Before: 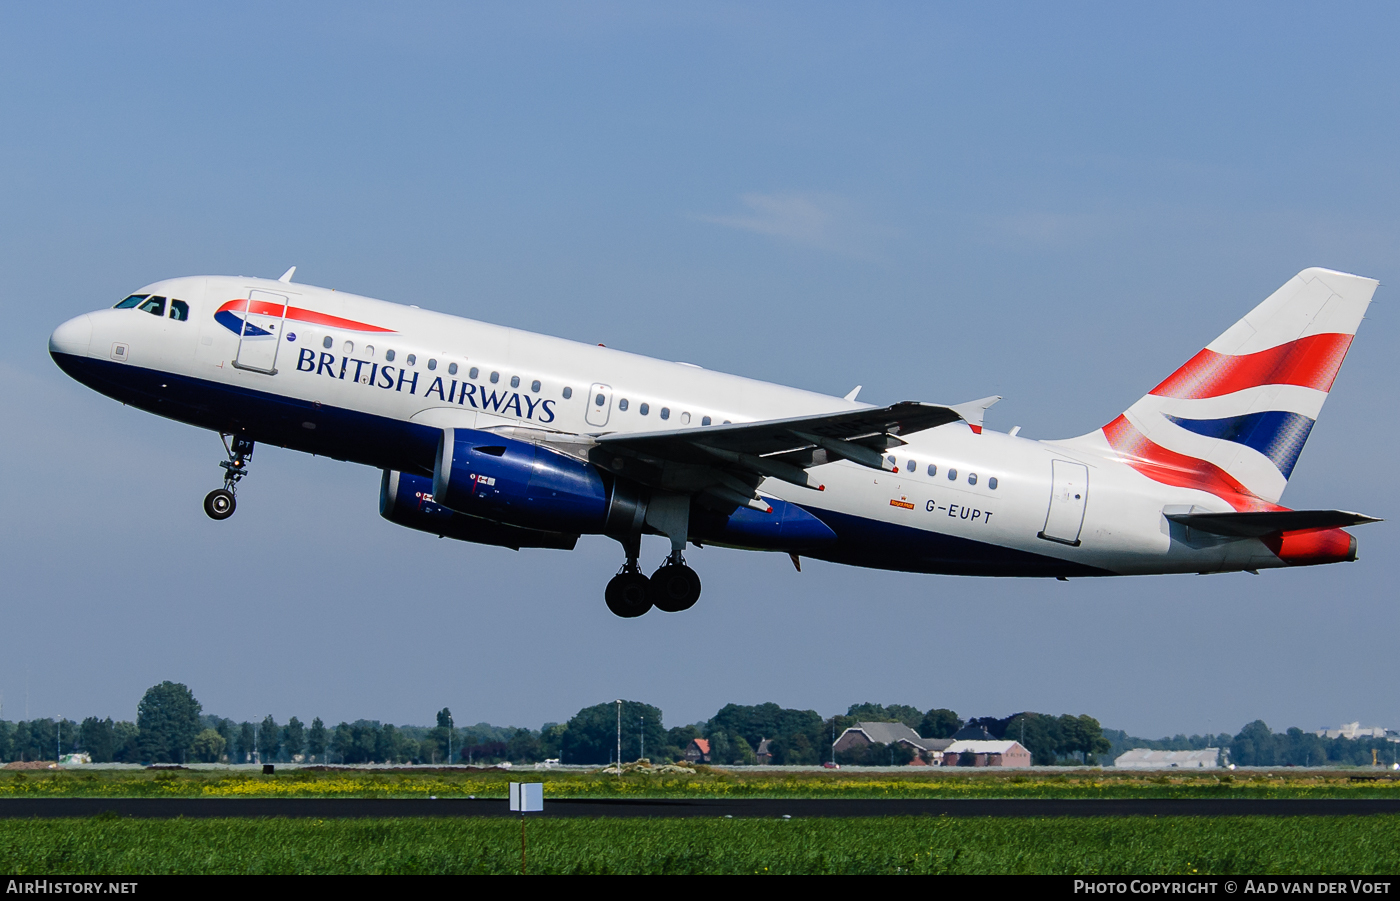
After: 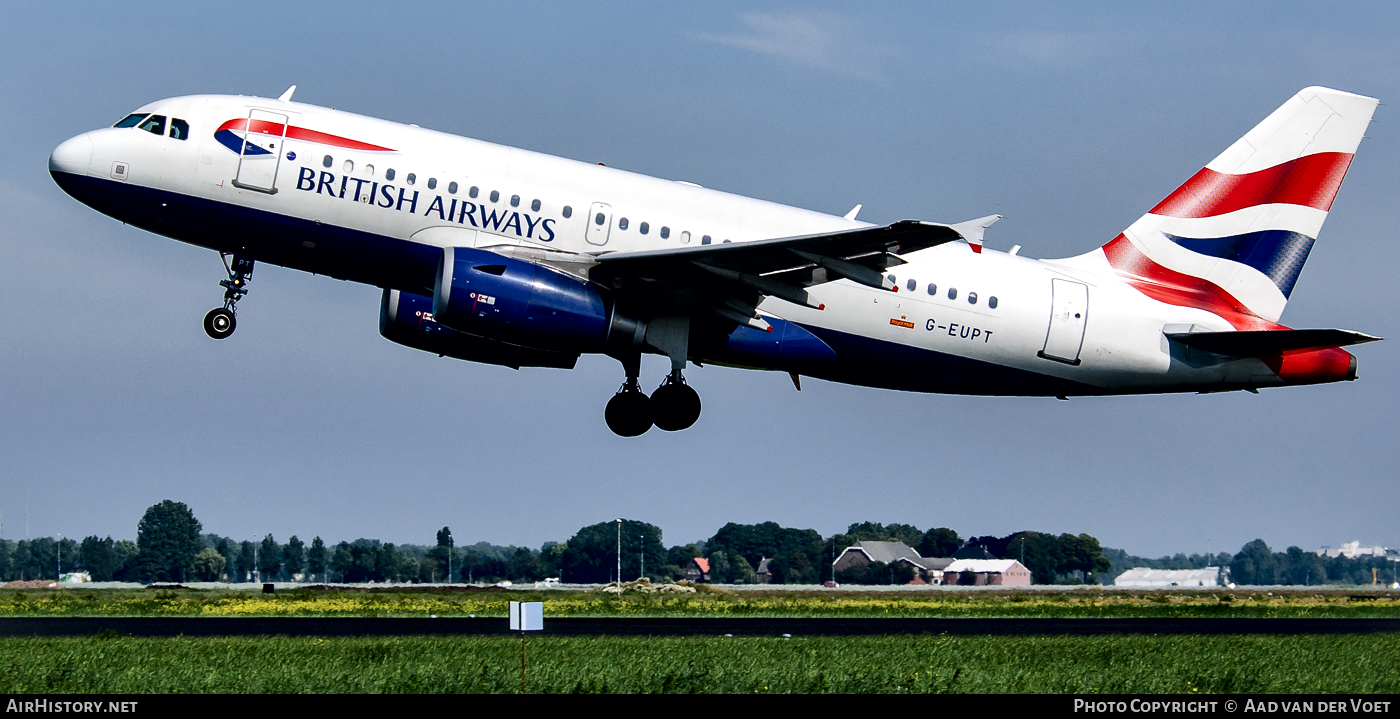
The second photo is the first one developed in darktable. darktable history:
local contrast: mode bilateral grid, contrast 45, coarseness 69, detail 215%, midtone range 0.2
crop and rotate: top 20.167%
exposure: compensate highlight preservation false
